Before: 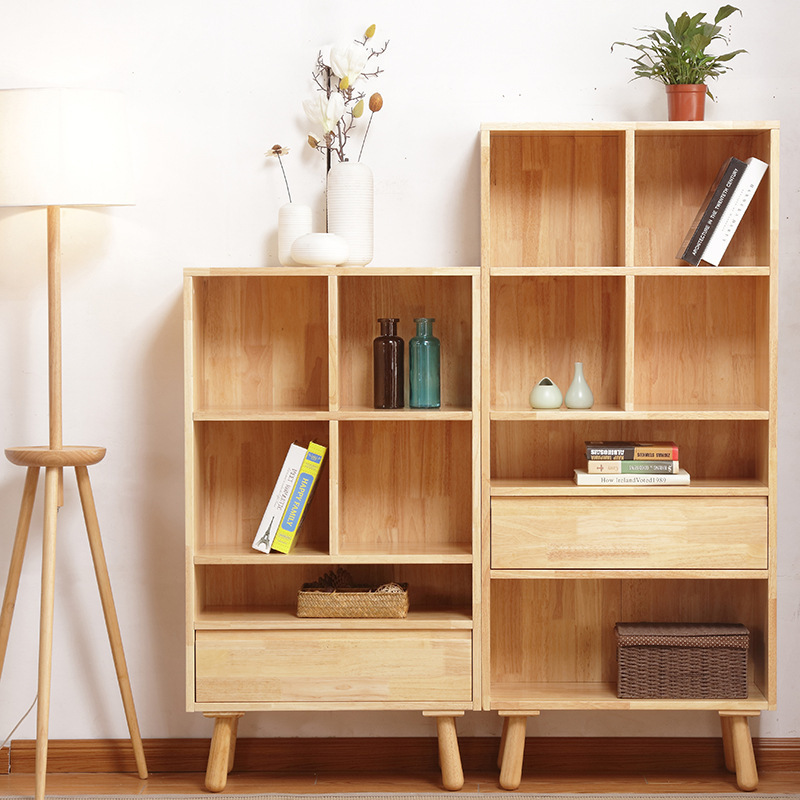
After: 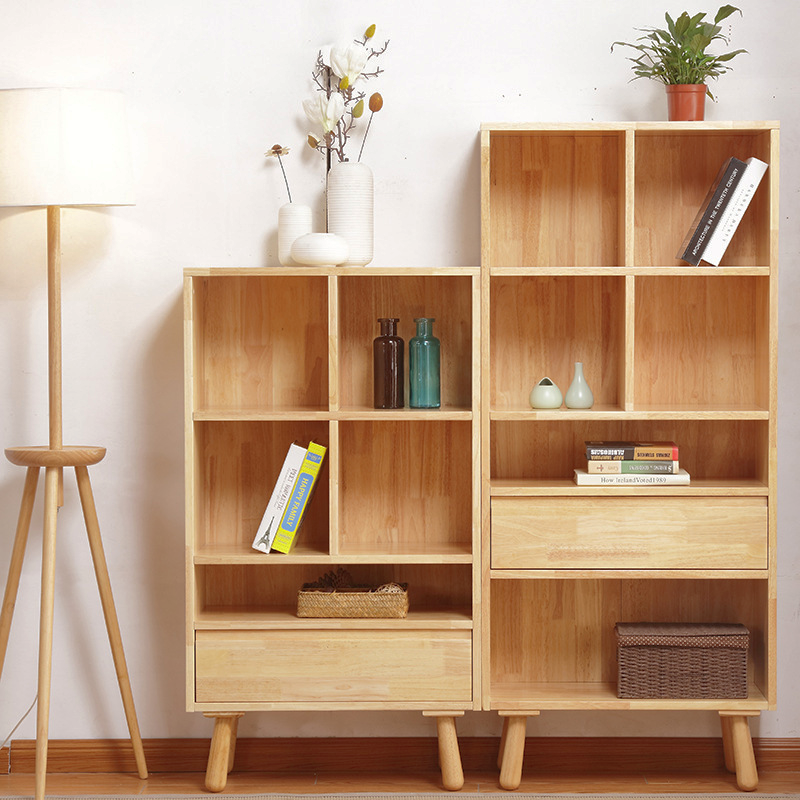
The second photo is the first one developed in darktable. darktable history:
shadows and highlights: on, module defaults
contrast brightness saturation: contrast 0.075
